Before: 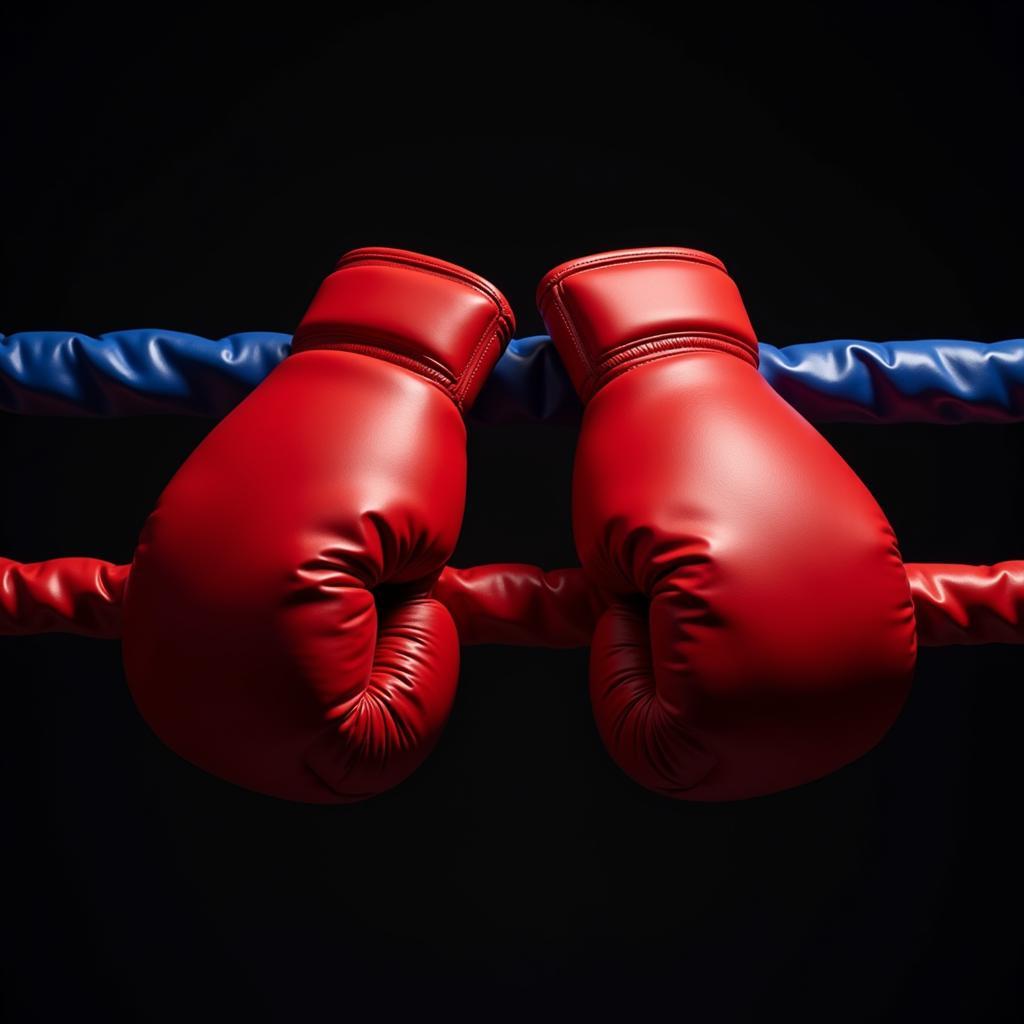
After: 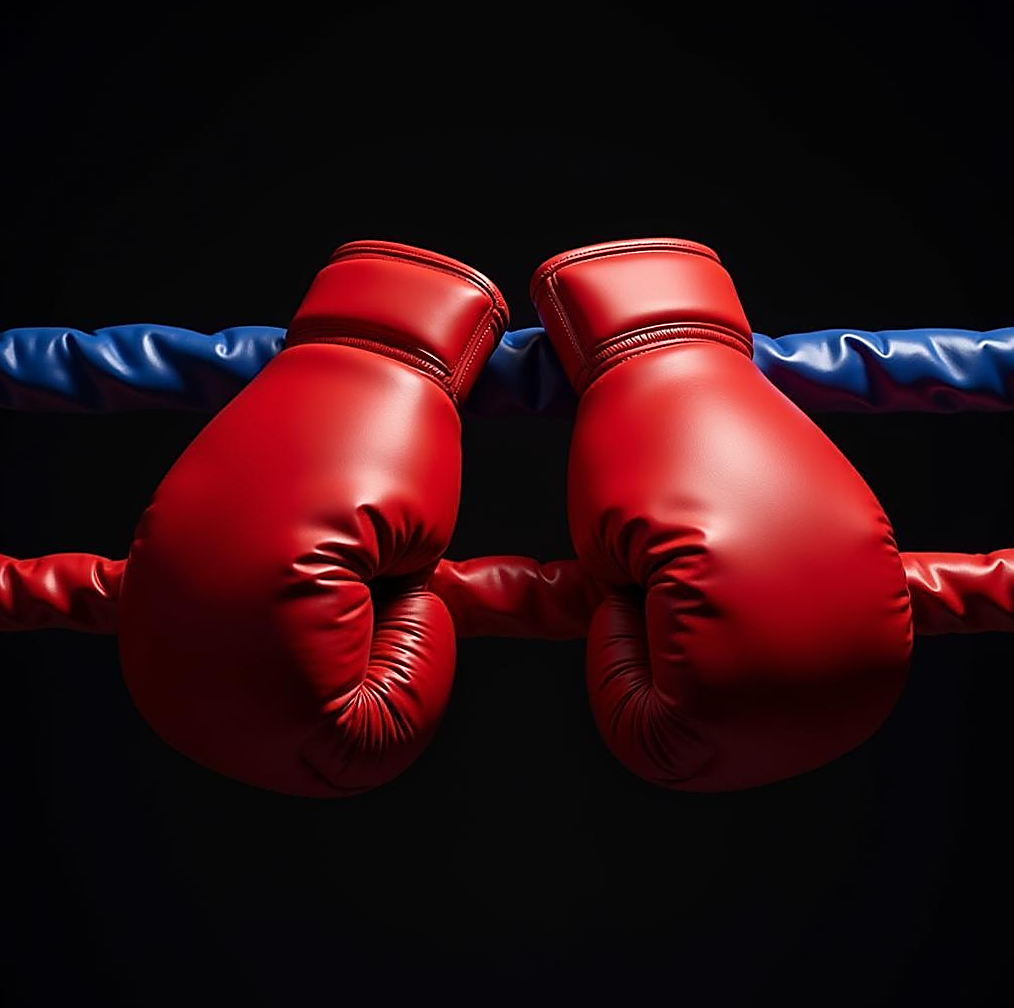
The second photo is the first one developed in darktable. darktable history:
sharpen: radius 1.4, amount 1.25, threshold 0.7
rotate and perspective: rotation -0.45°, automatic cropping original format, crop left 0.008, crop right 0.992, crop top 0.012, crop bottom 0.988
